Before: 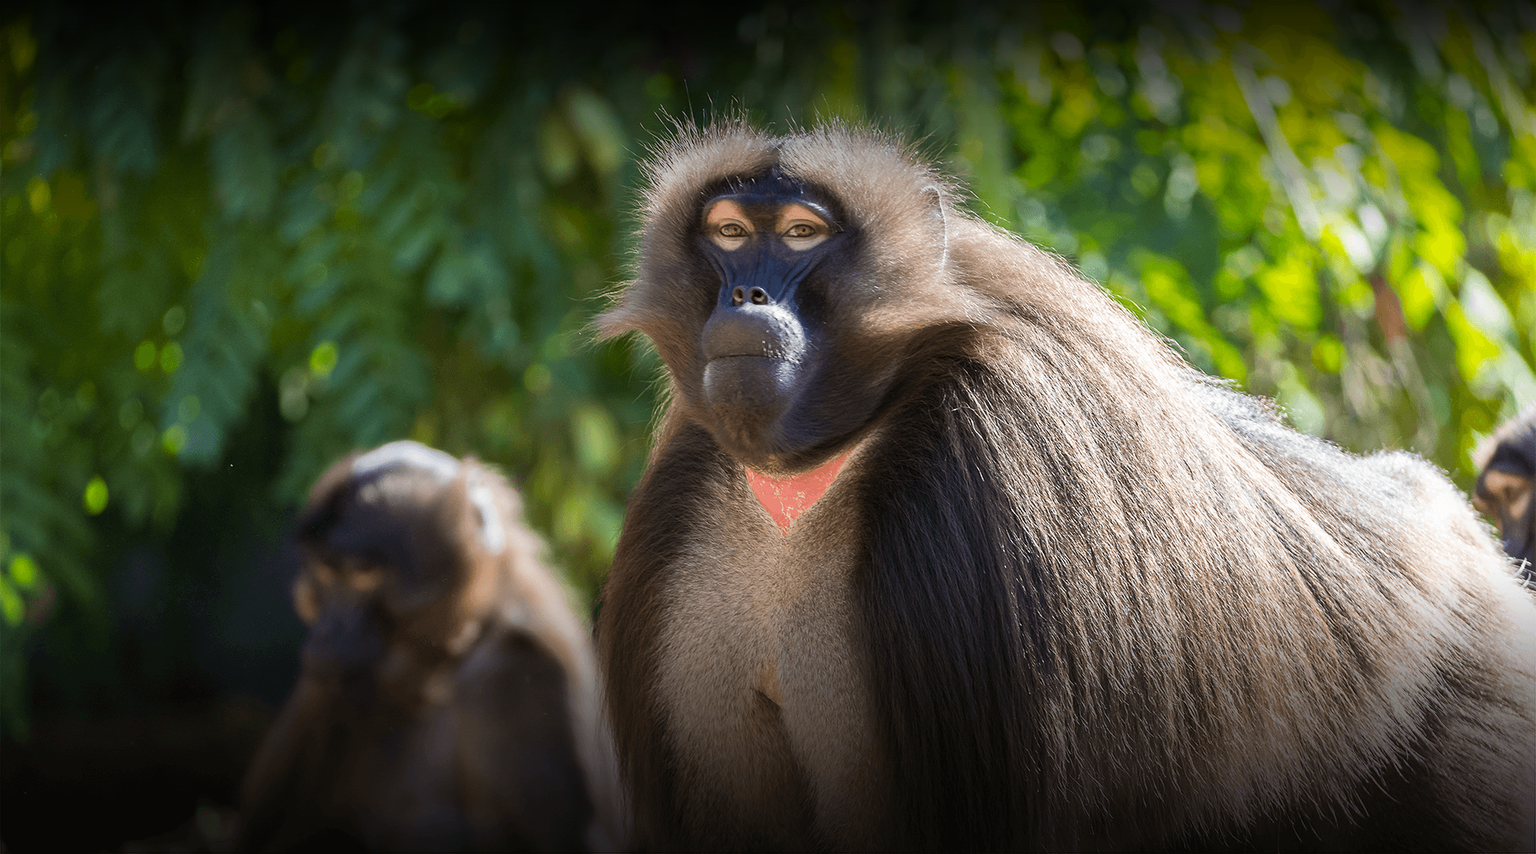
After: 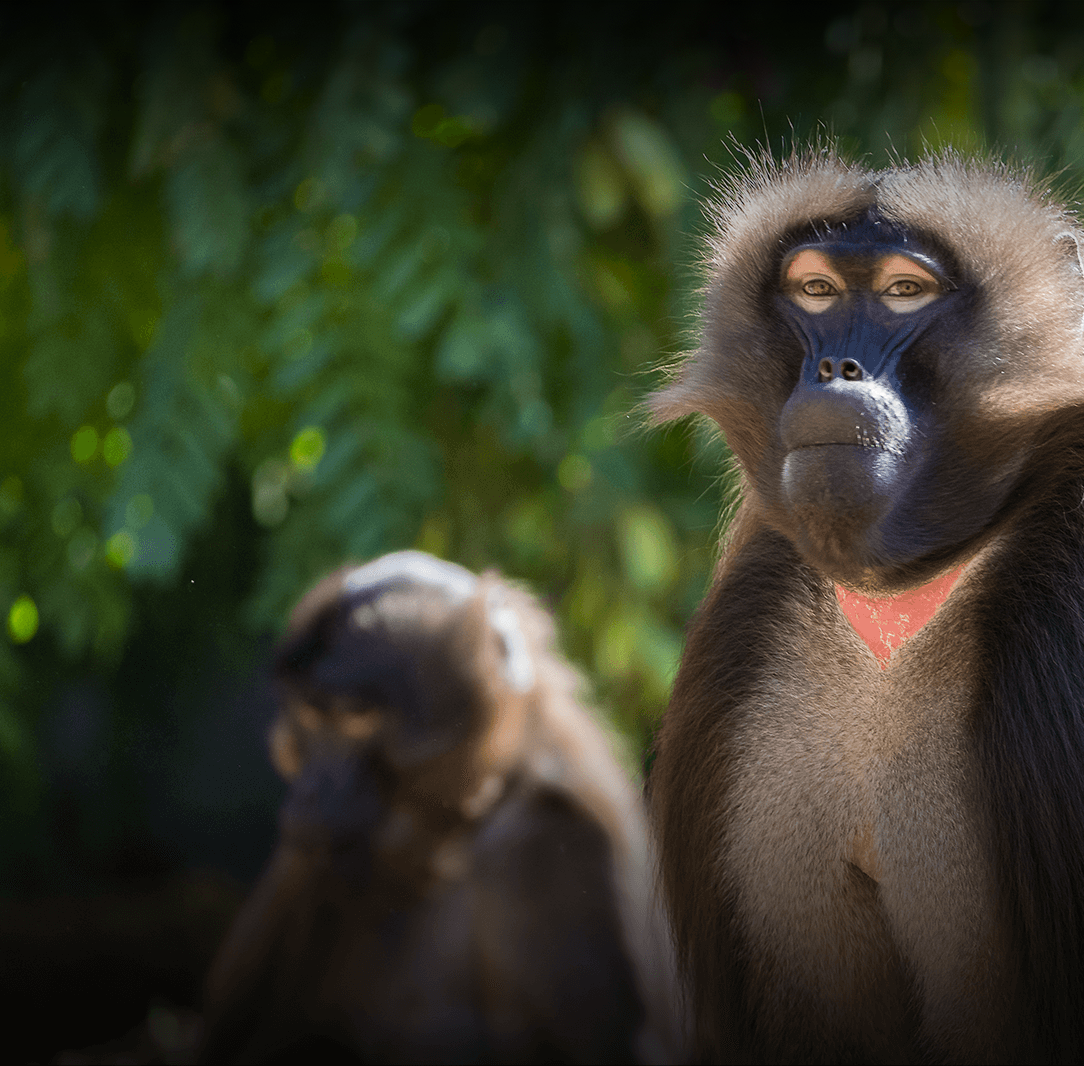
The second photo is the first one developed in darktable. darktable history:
crop: left 5.08%, right 38.441%
shadows and highlights: shadows 3.69, highlights -18.28, soften with gaussian
